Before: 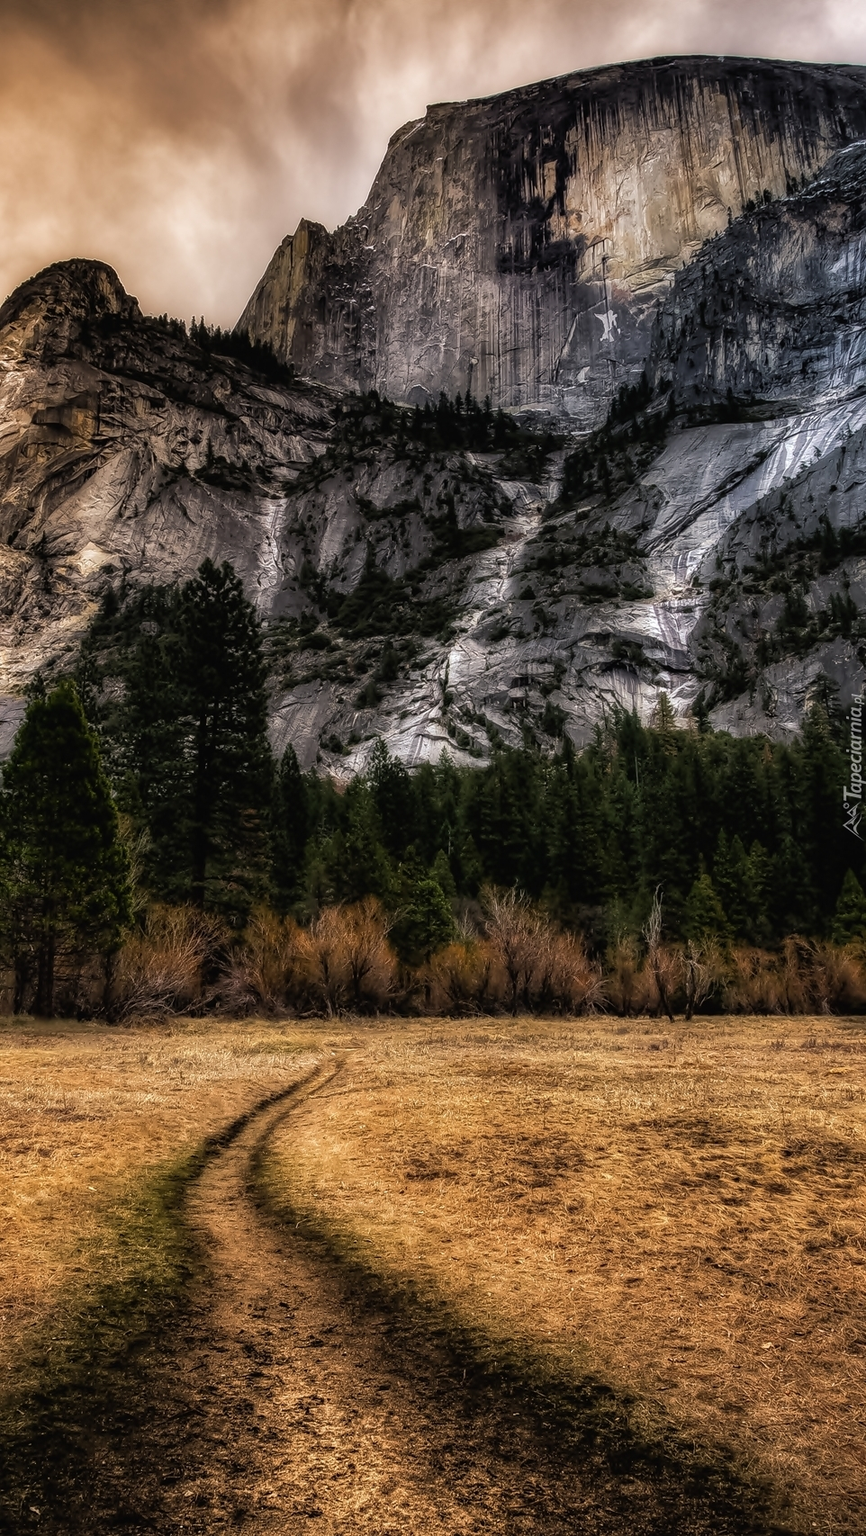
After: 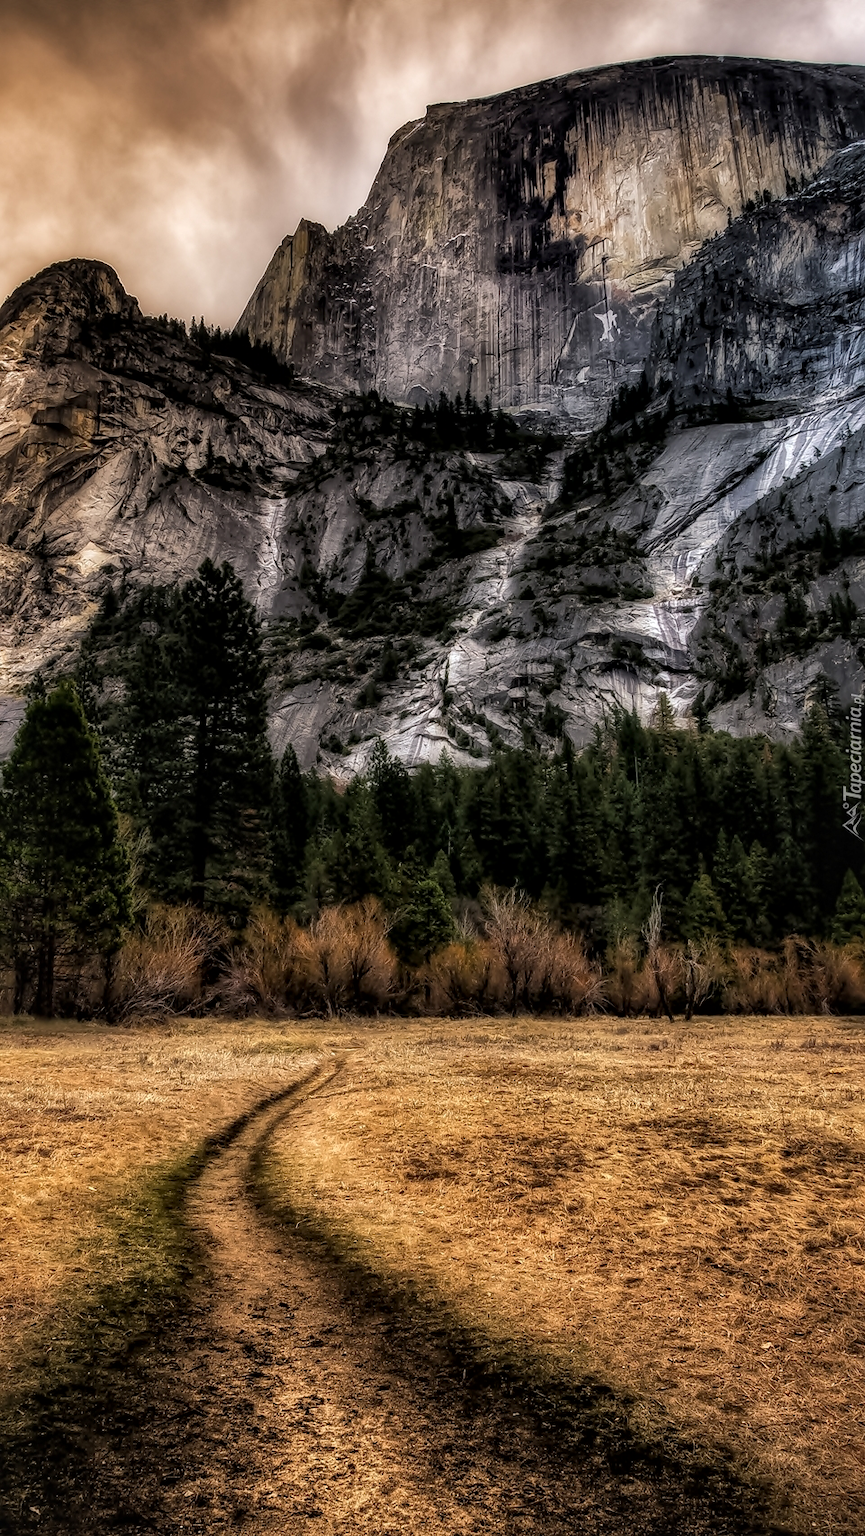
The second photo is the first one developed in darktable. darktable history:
local contrast: mode bilateral grid, contrast 20, coarseness 49, detail 141%, midtone range 0.2
